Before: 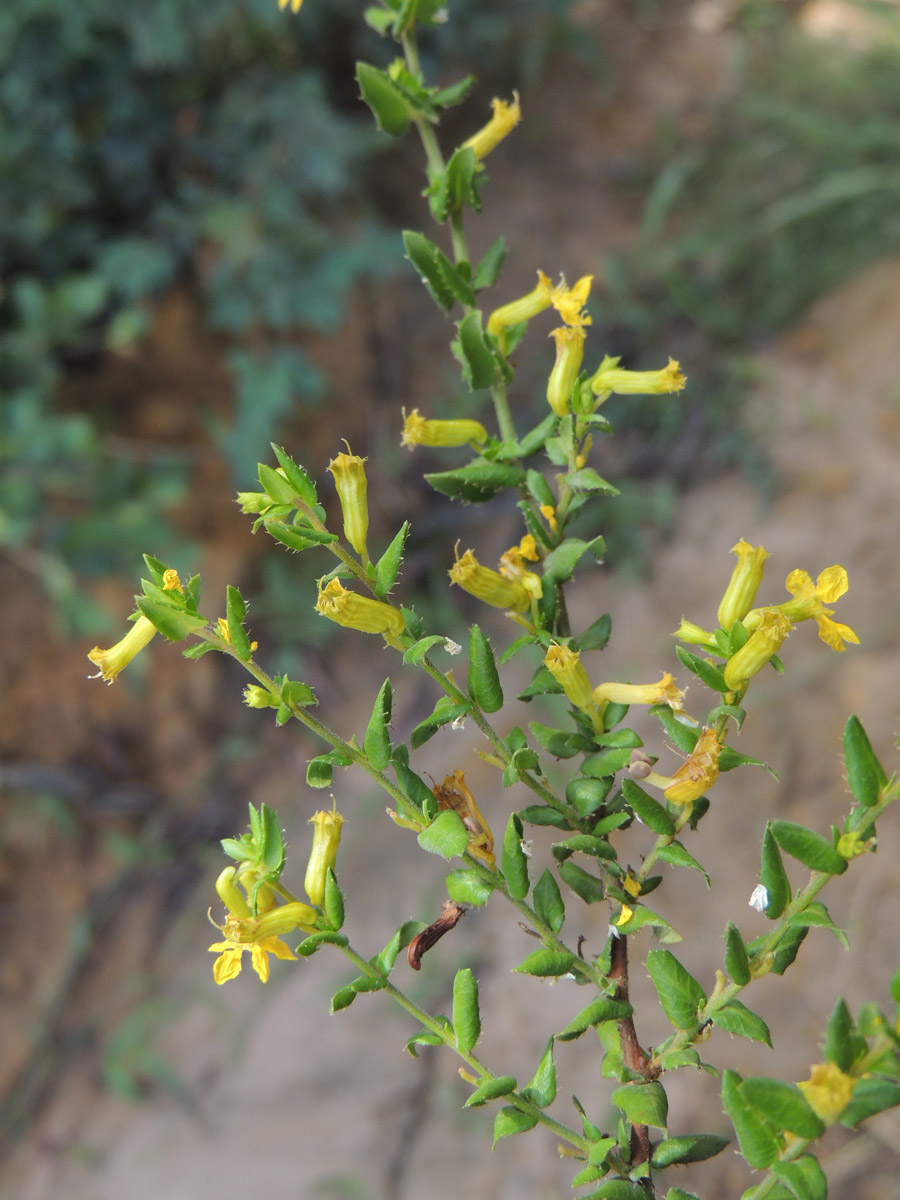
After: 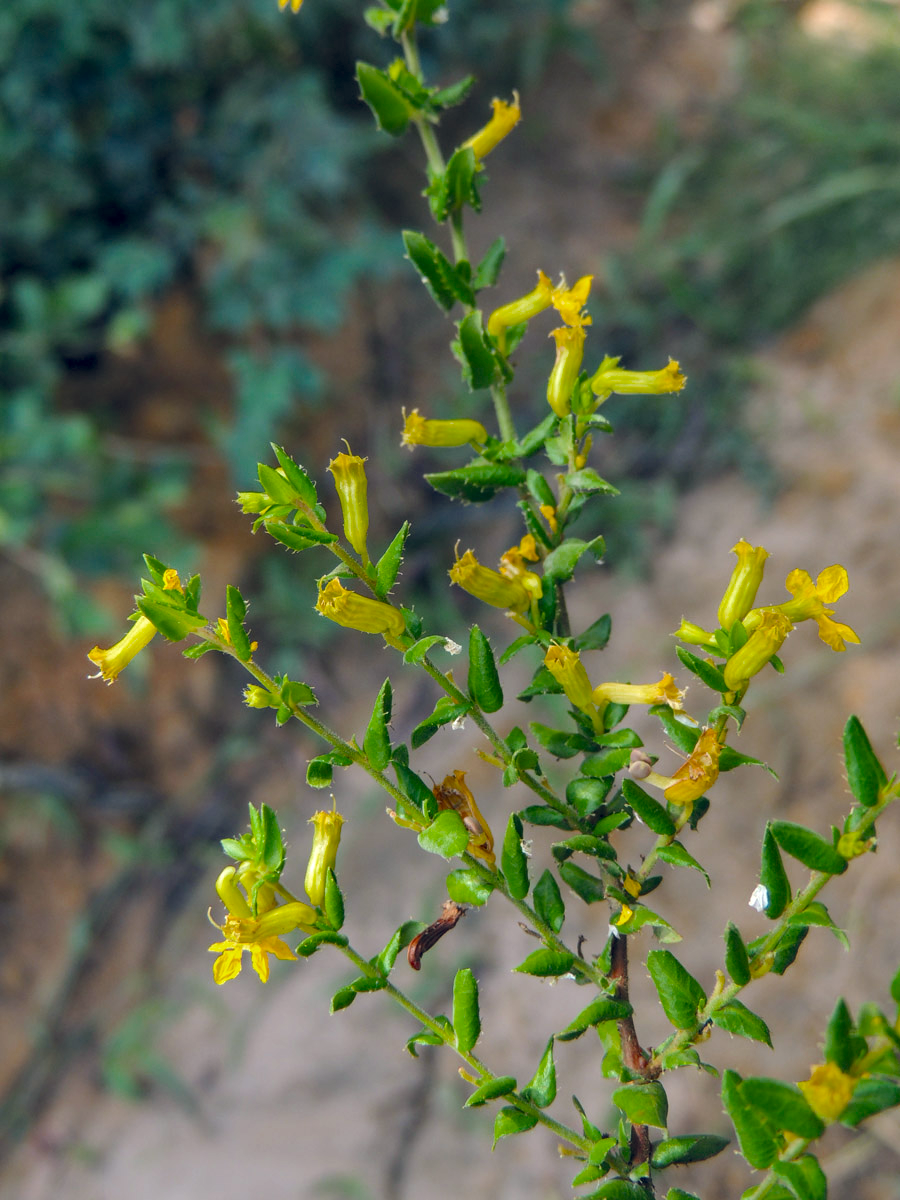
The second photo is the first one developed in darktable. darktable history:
color balance rgb: shadows lift › luminance -7.521%, shadows lift › chroma 2.217%, shadows lift › hue 163°, global offset › chroma 0.125%, global offset › hue 254.06°, perceptual saturation grading › global saturation 25.048%, saturation formula JzAzBz (2021)
local contrast: on, module defaults
